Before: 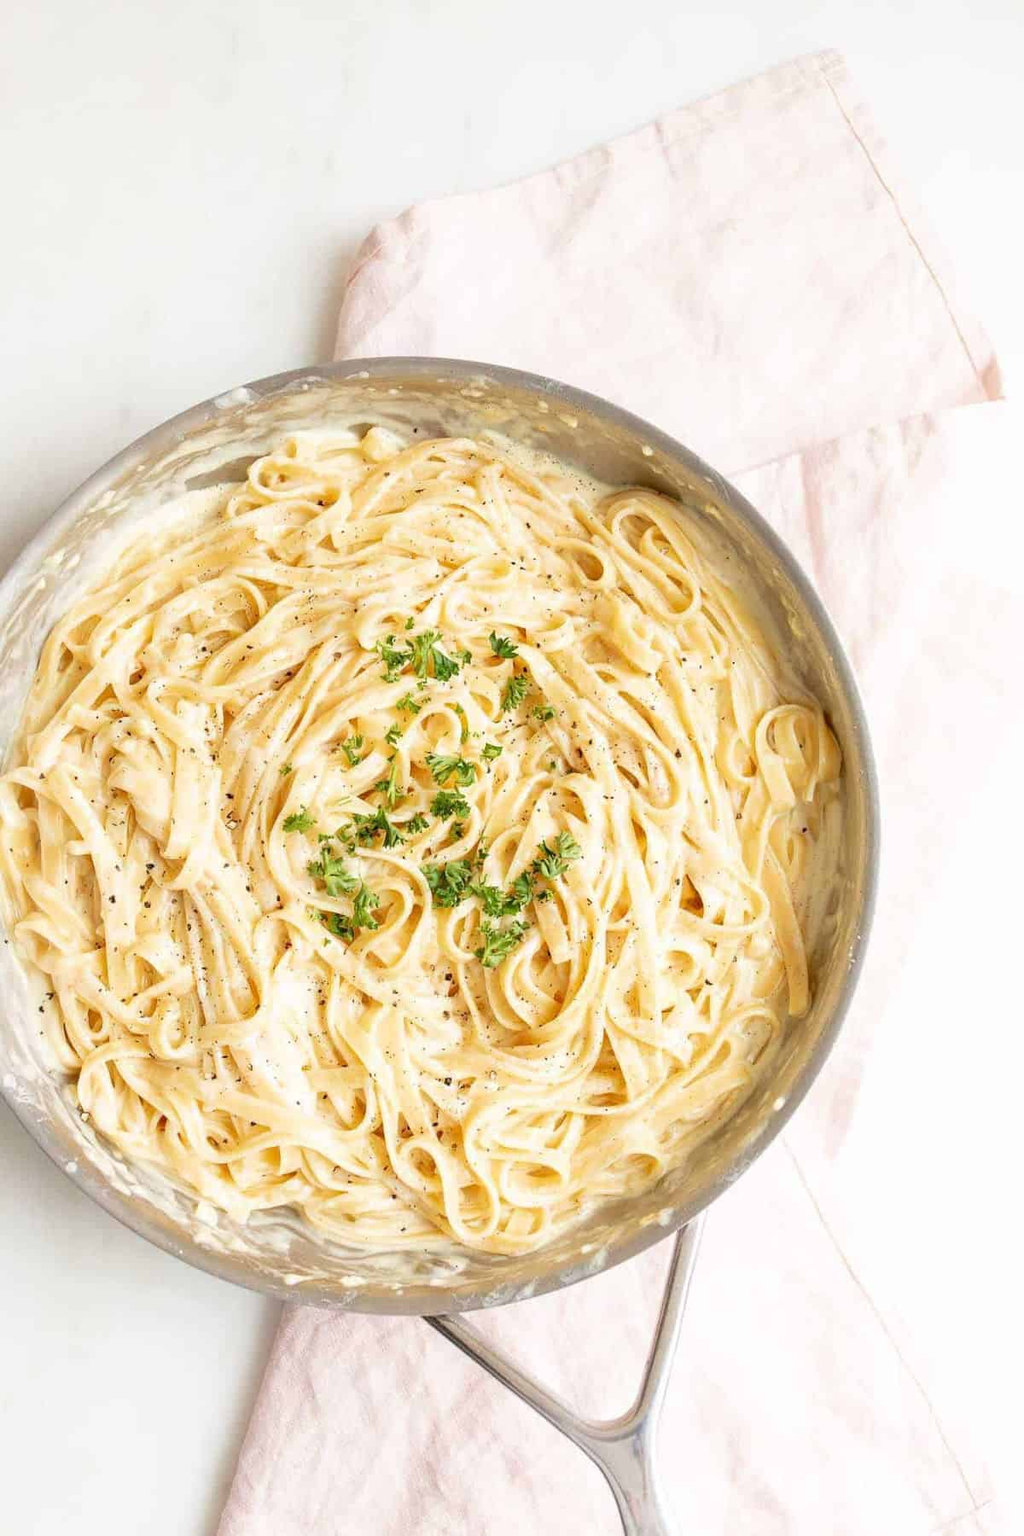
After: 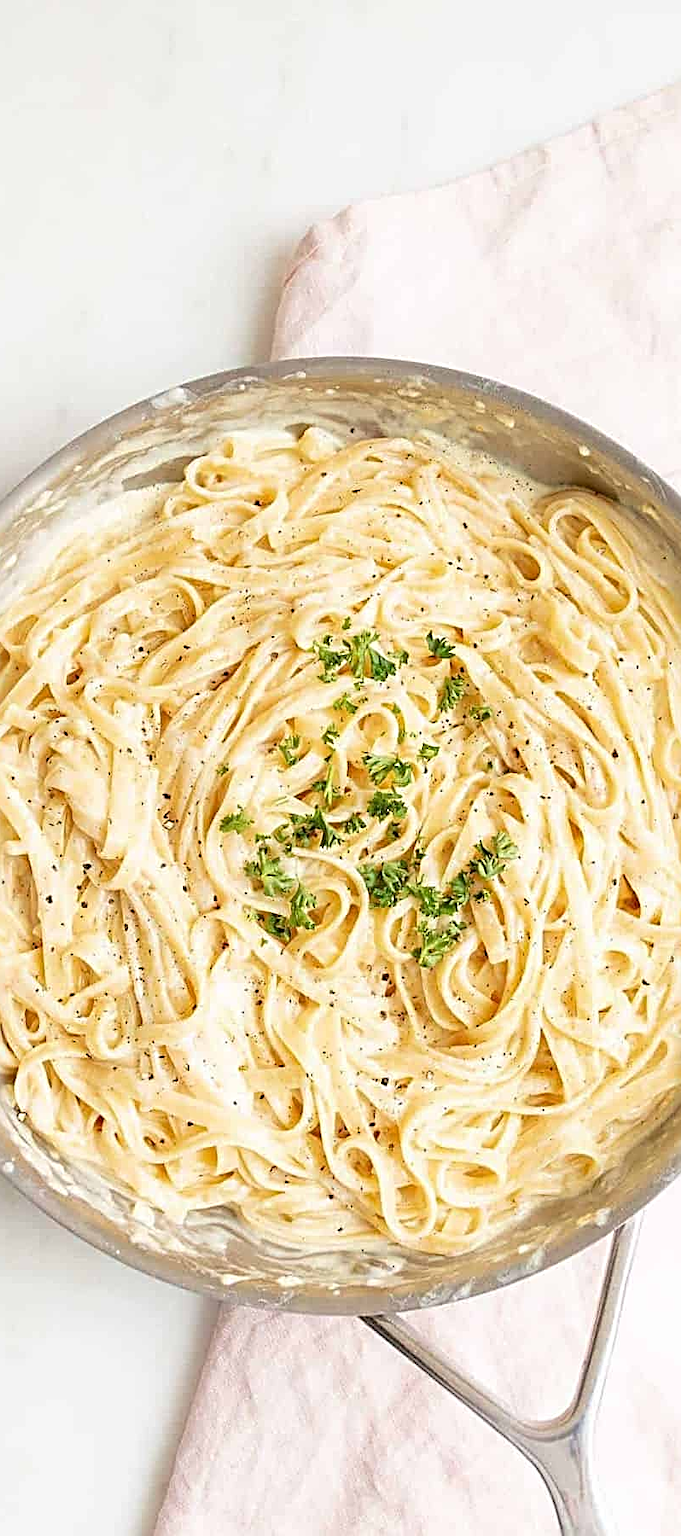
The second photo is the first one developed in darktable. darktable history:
sharpen: radius 3.017, amount 0.754
crop and rotate: left 6.237%, right 27.127%
